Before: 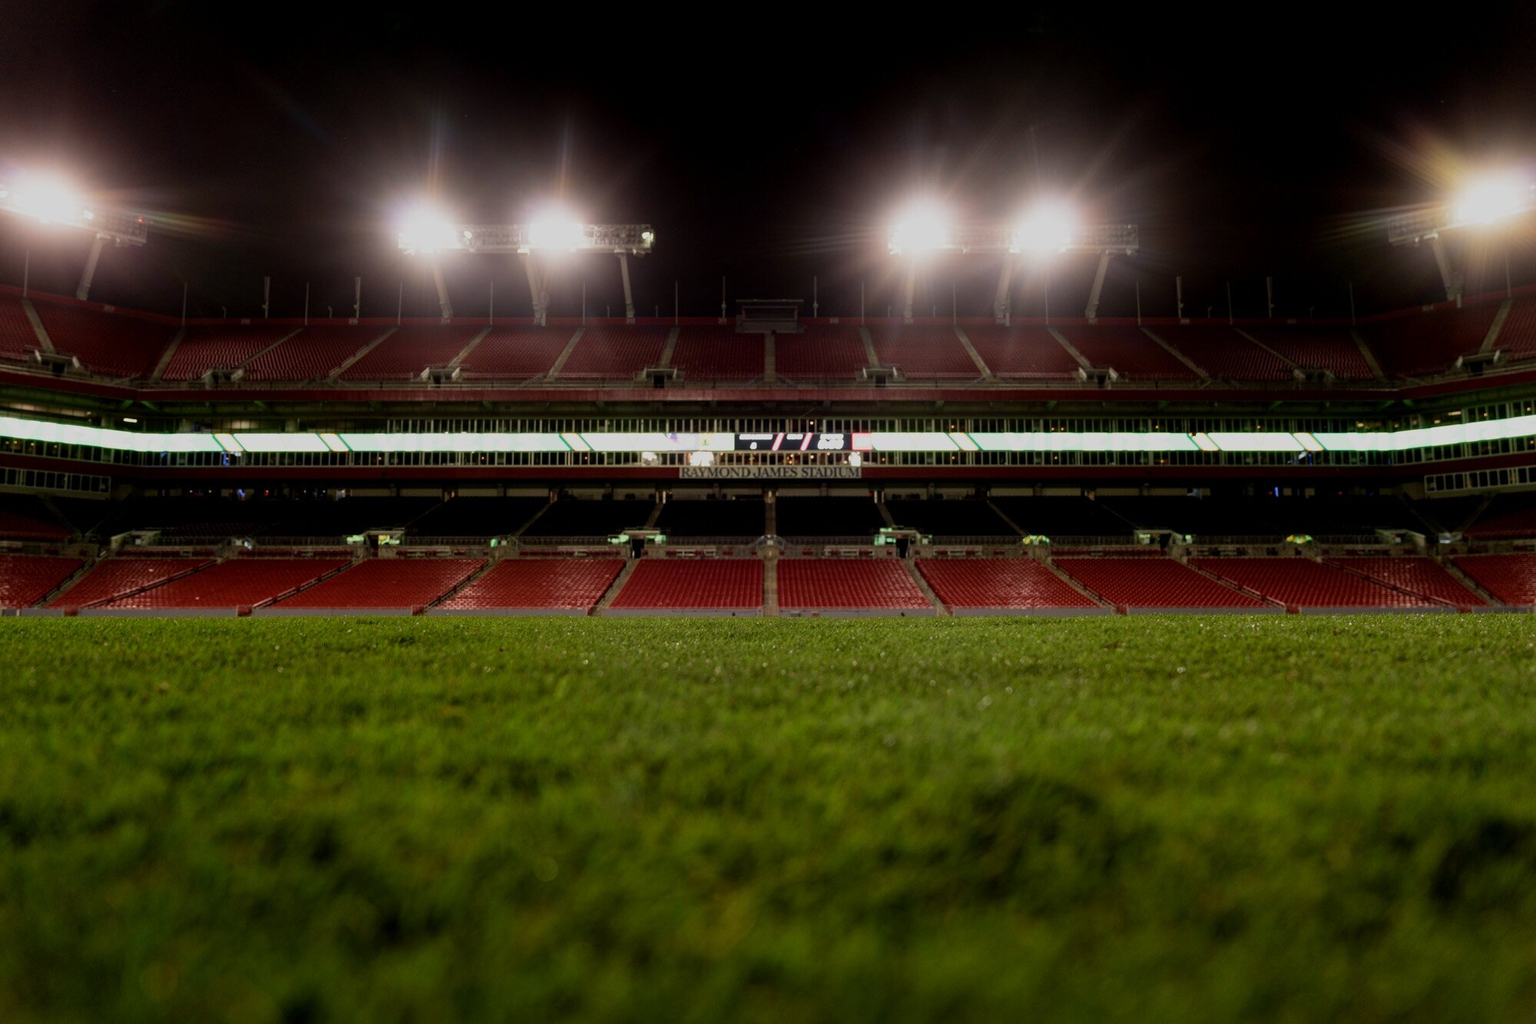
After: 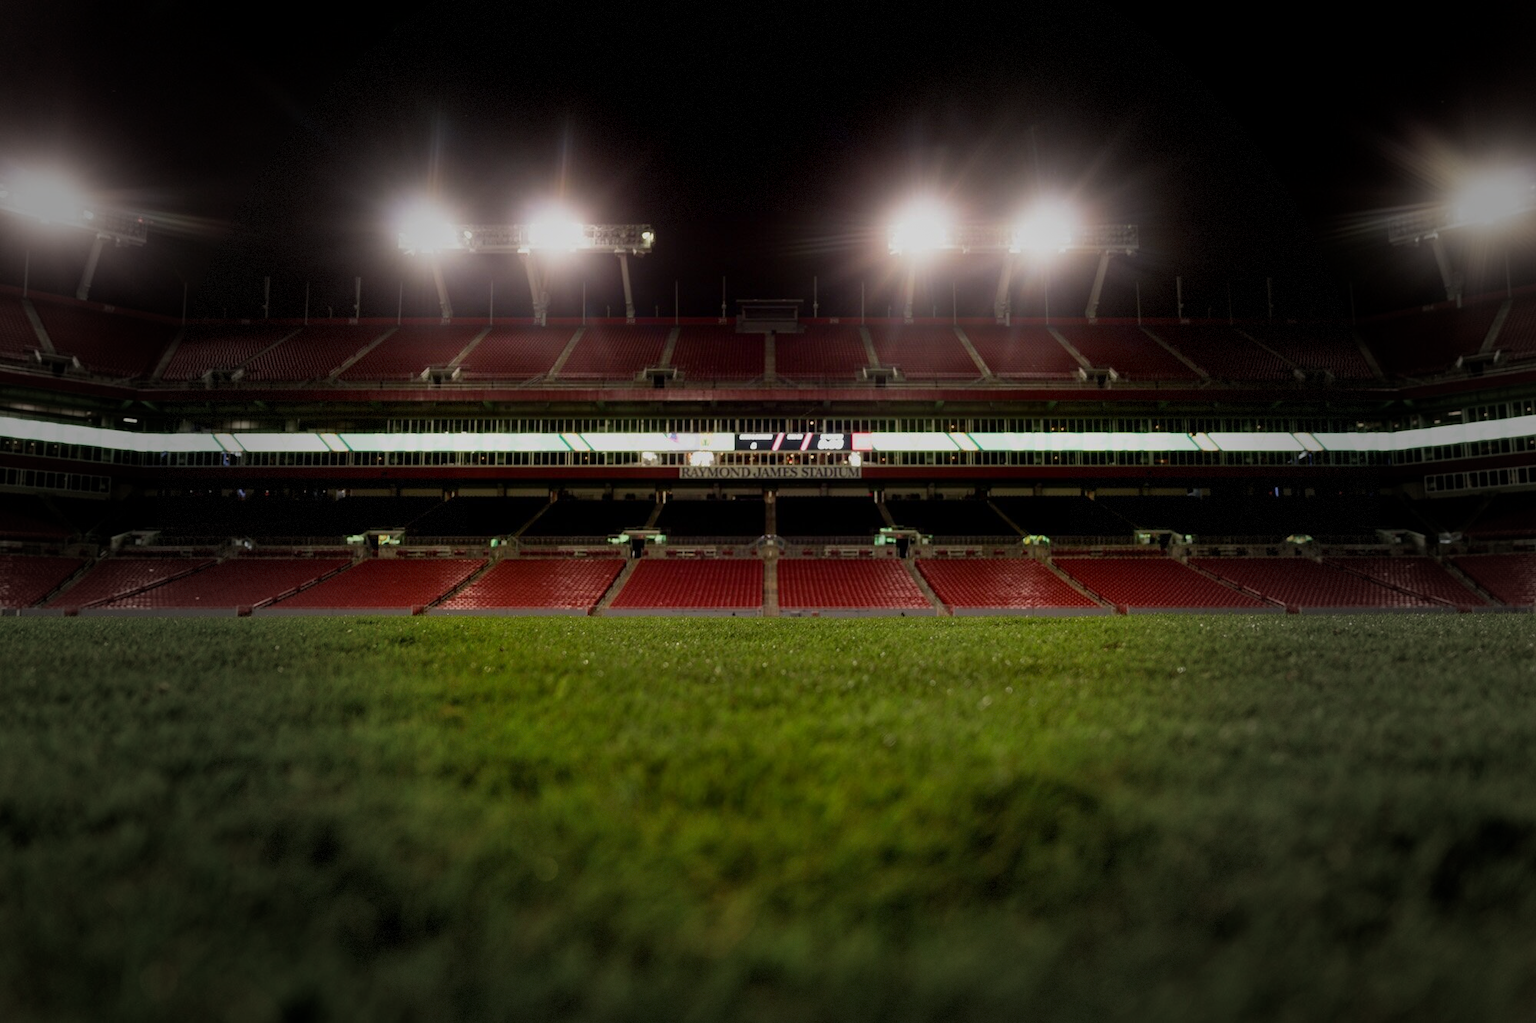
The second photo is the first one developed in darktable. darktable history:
vignetting: fall-off start 39.27%, fall-off radius 40.28%, dithering 8-bit output
